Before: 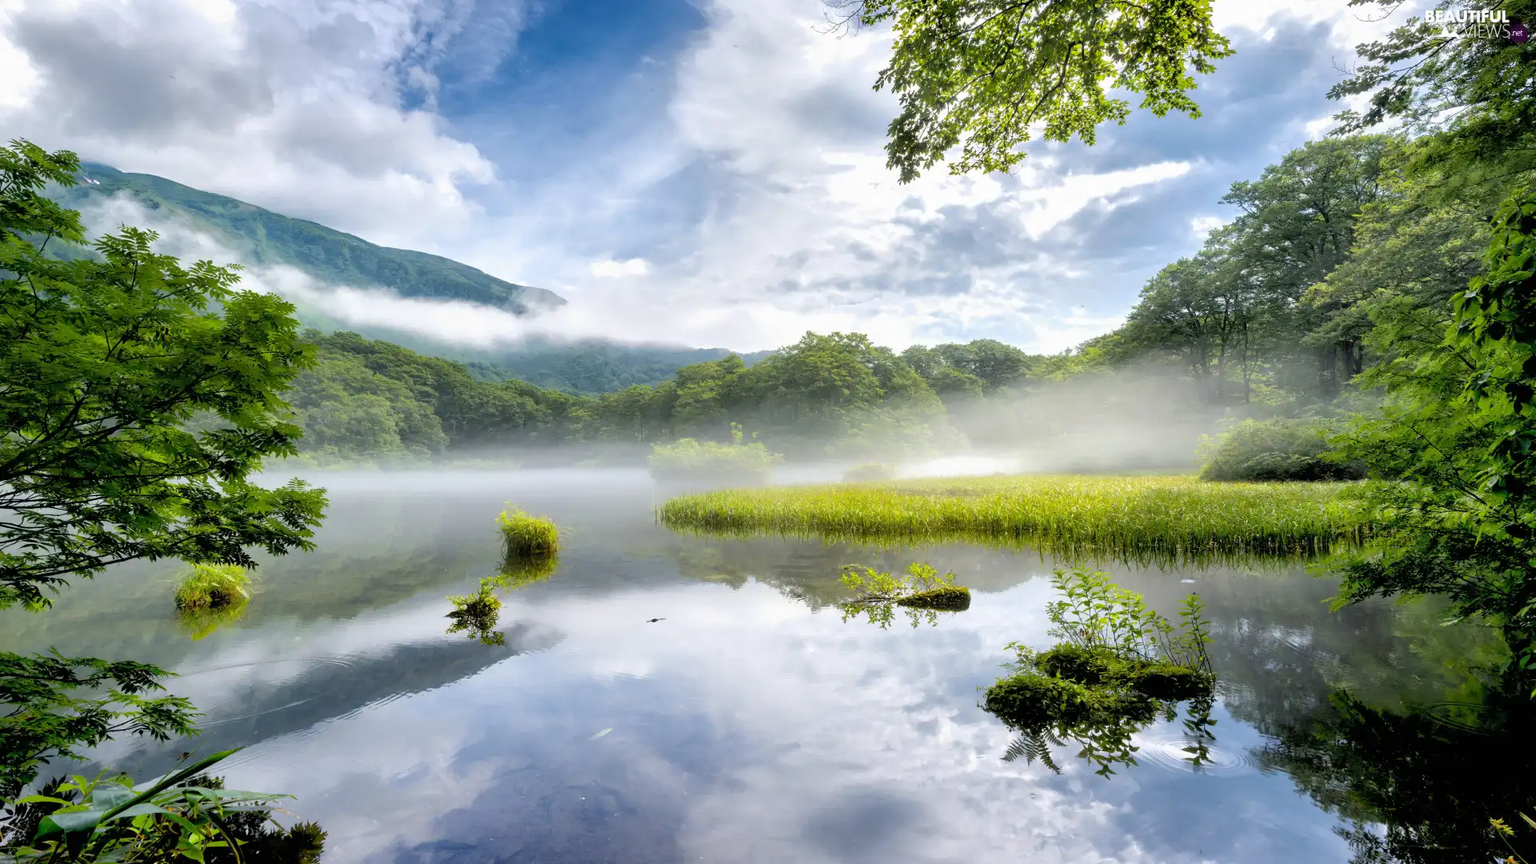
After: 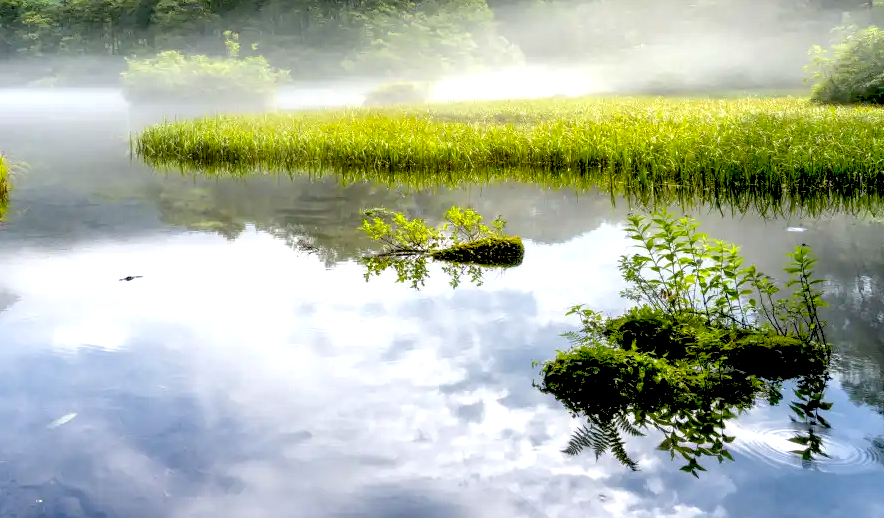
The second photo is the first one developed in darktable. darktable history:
exposure: black level correction 0.031, exposure 0.323 EV, compensate highlight preservation false
crop: left 35.893%, top 46.077%, right 18.062%, bottom 5.886%
local contrast: detail 130%
